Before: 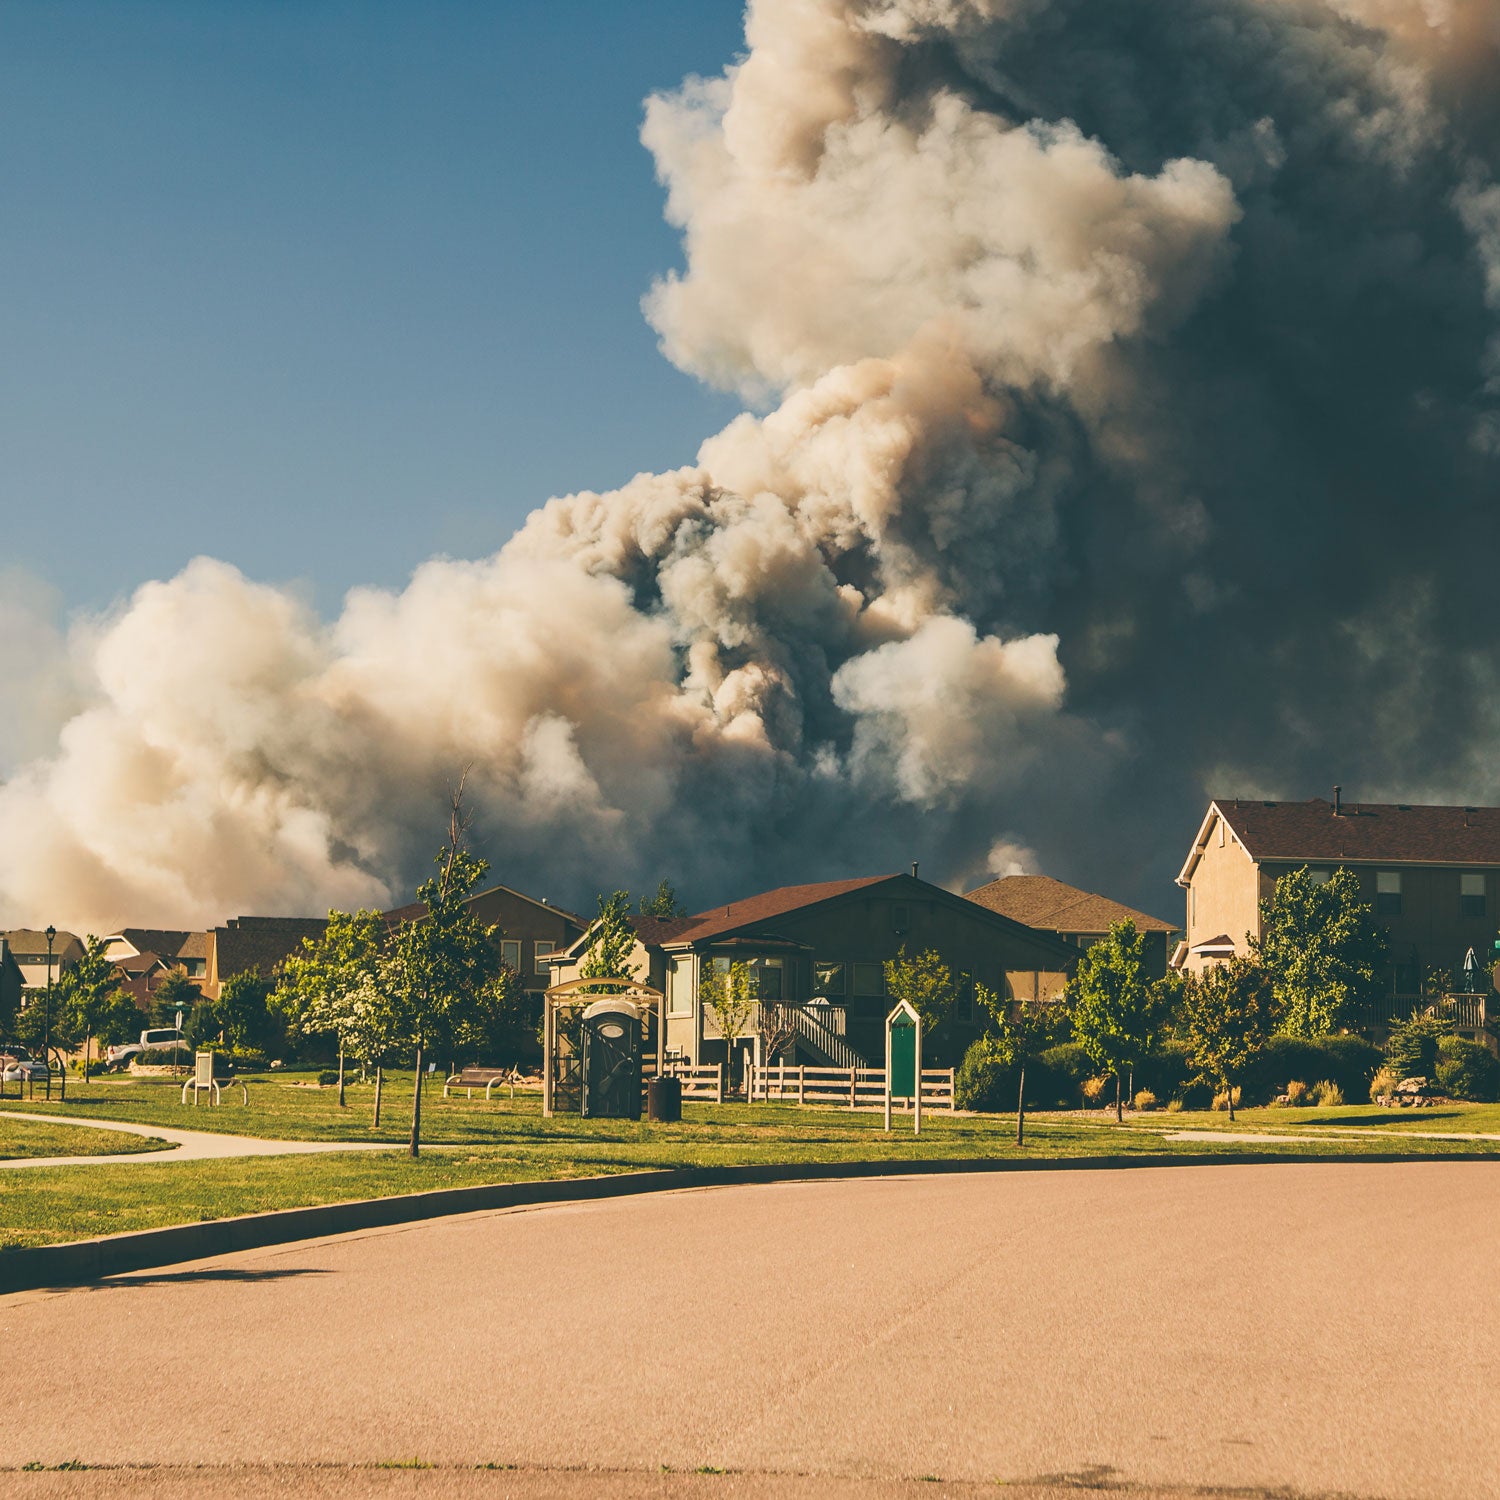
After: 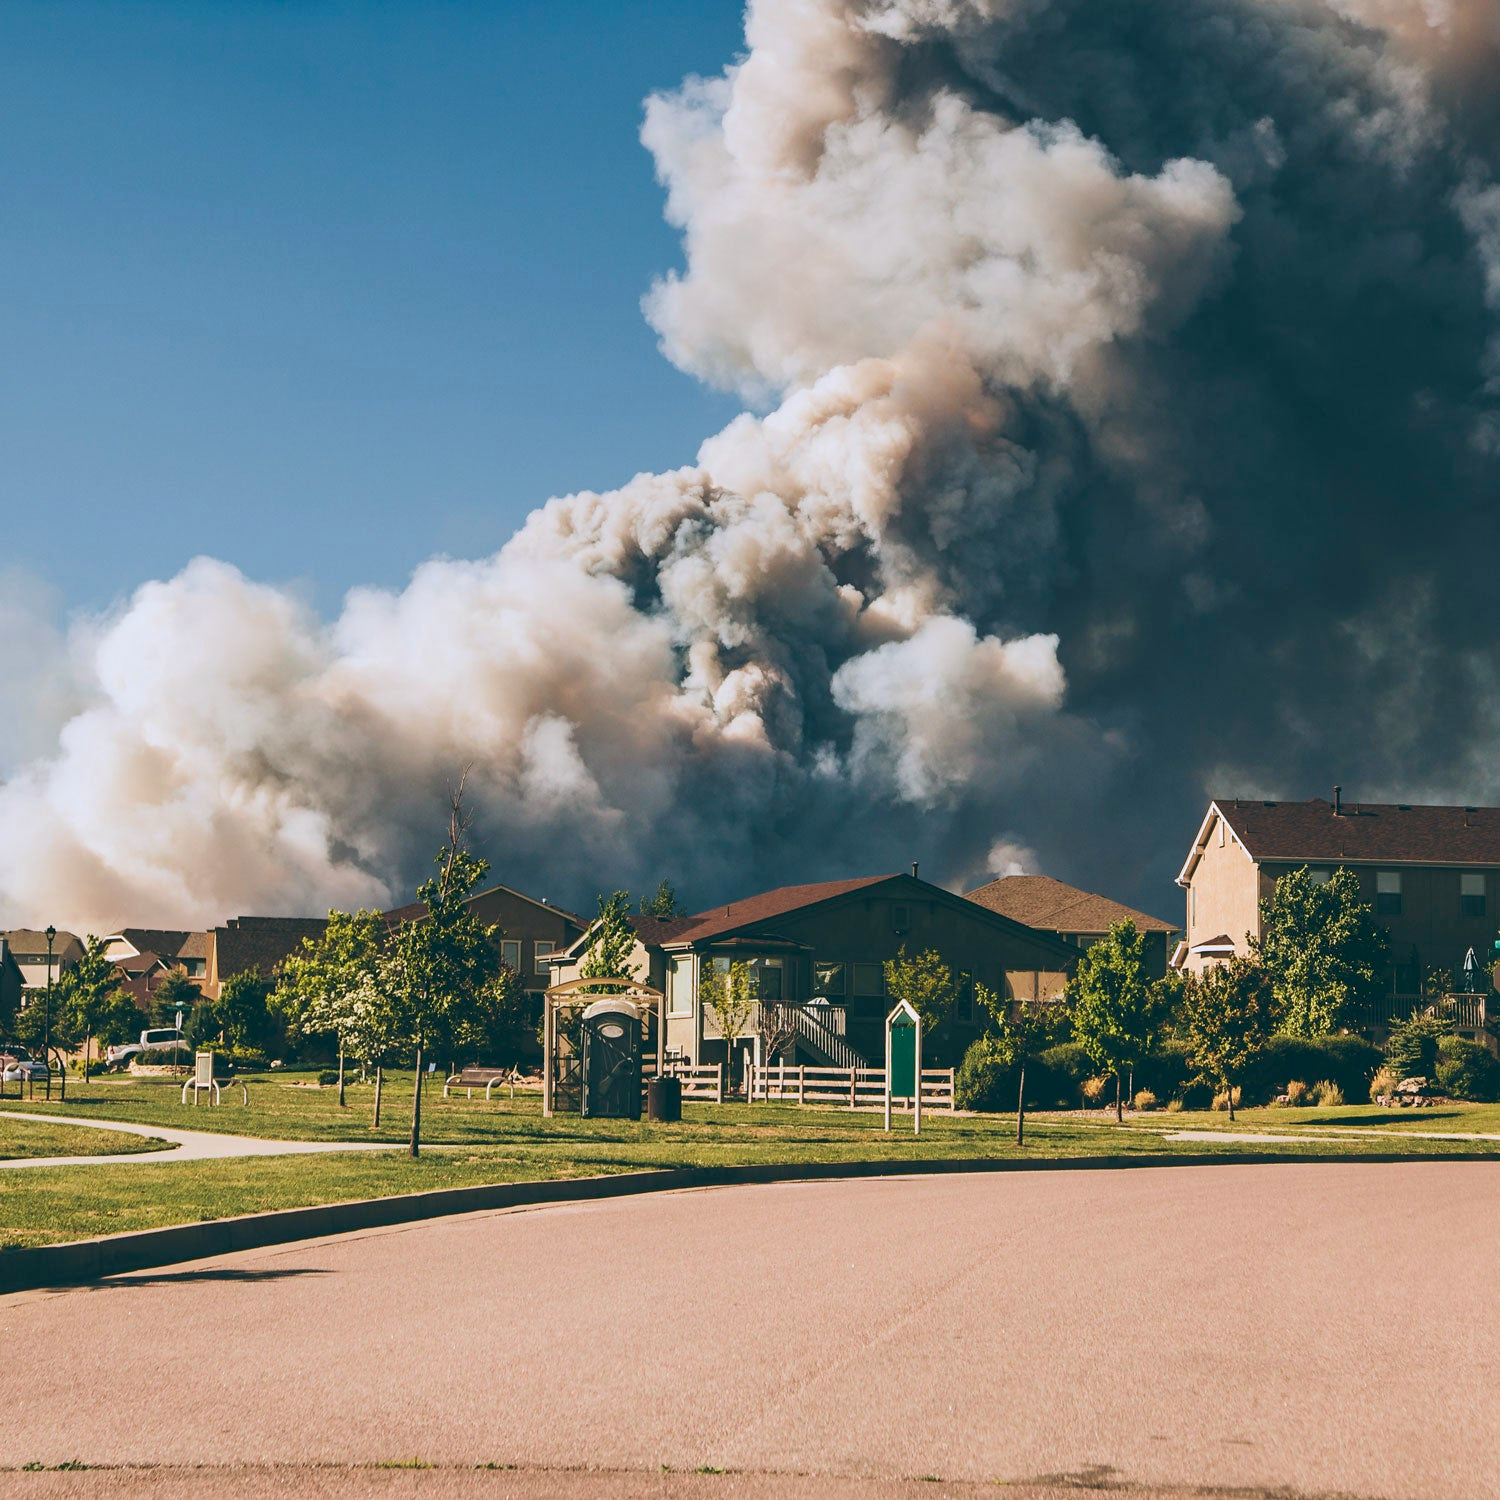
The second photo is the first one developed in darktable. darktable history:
exposure: black level correction 0.009, compensate highlight preservation false
color correction: highlights a* -2.24, highlights b* -18.1
